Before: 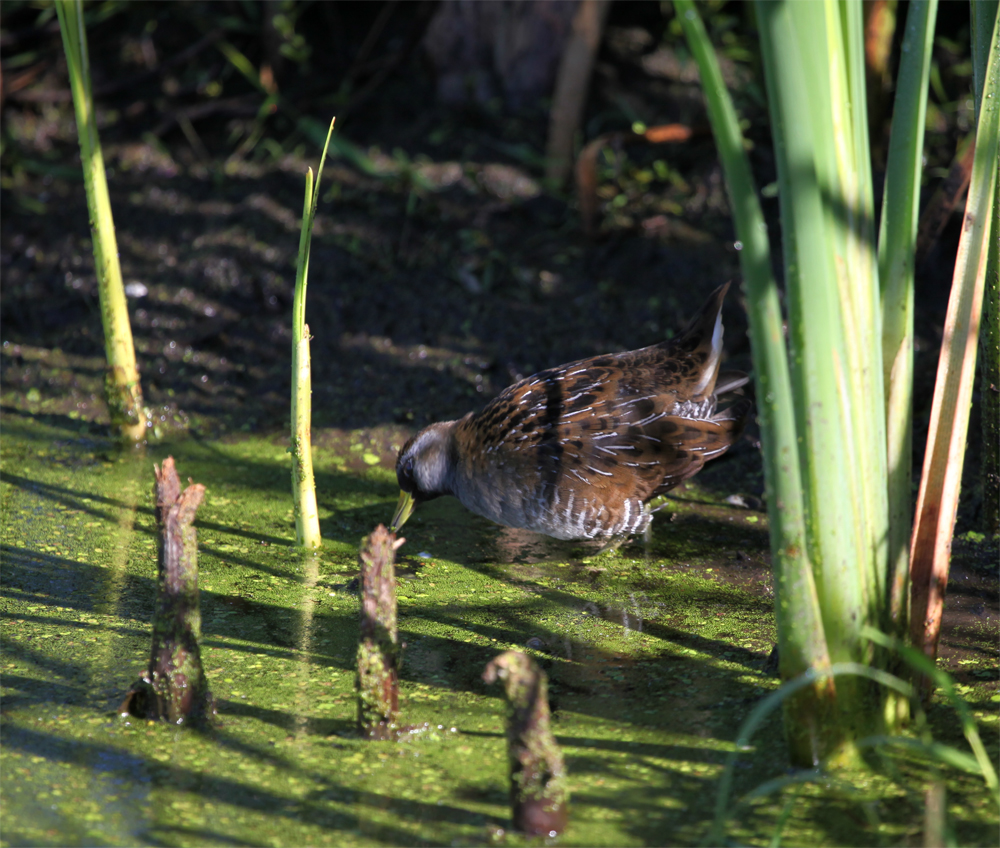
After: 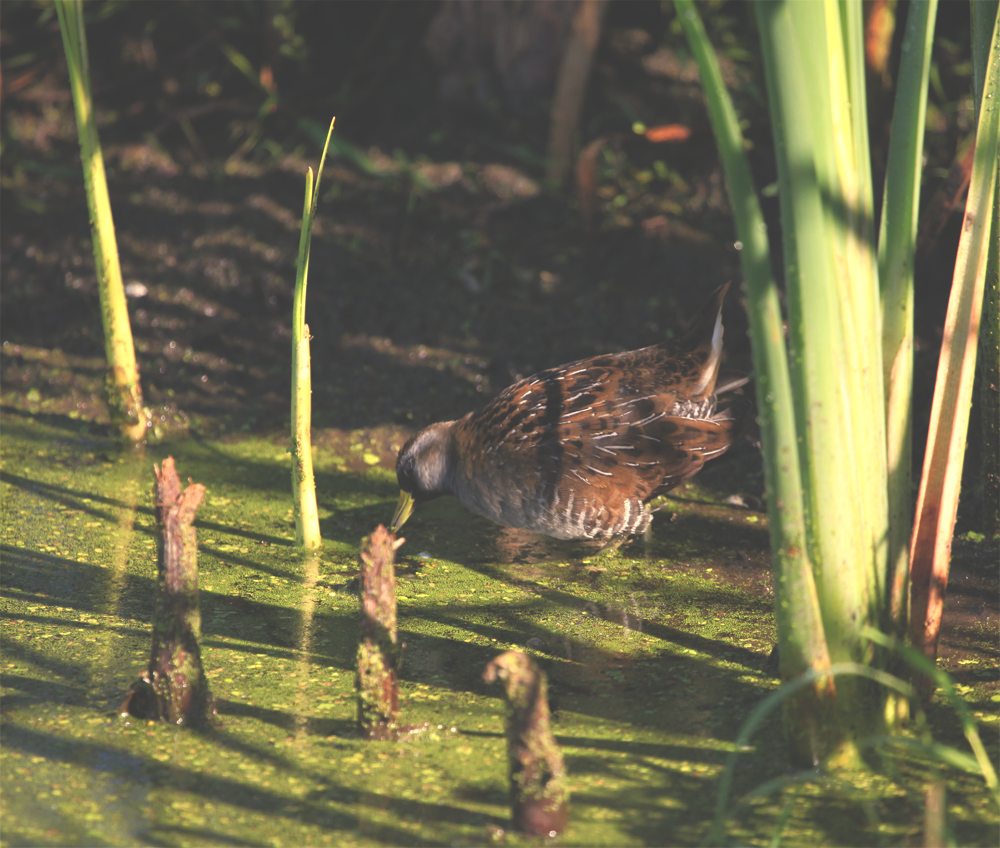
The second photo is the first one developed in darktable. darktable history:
exposure: black level correction -0.041, exposure 0.064 EV, compensate highlight preservation false
white balance: red 1.138, green 0.996, blue 0.812
